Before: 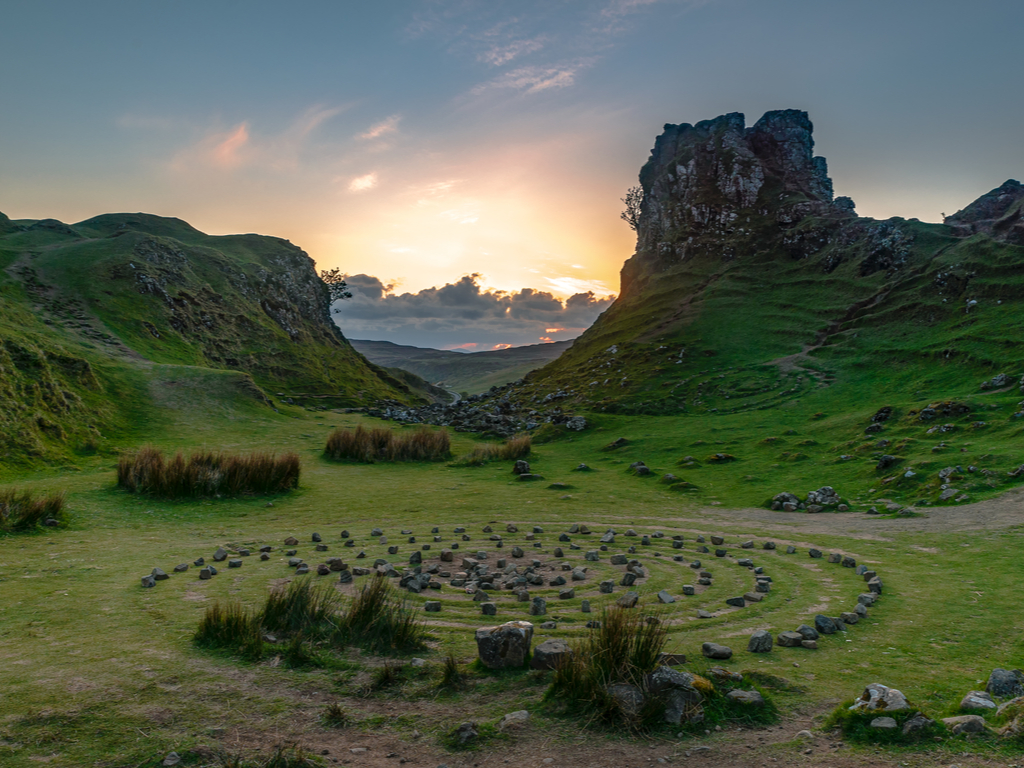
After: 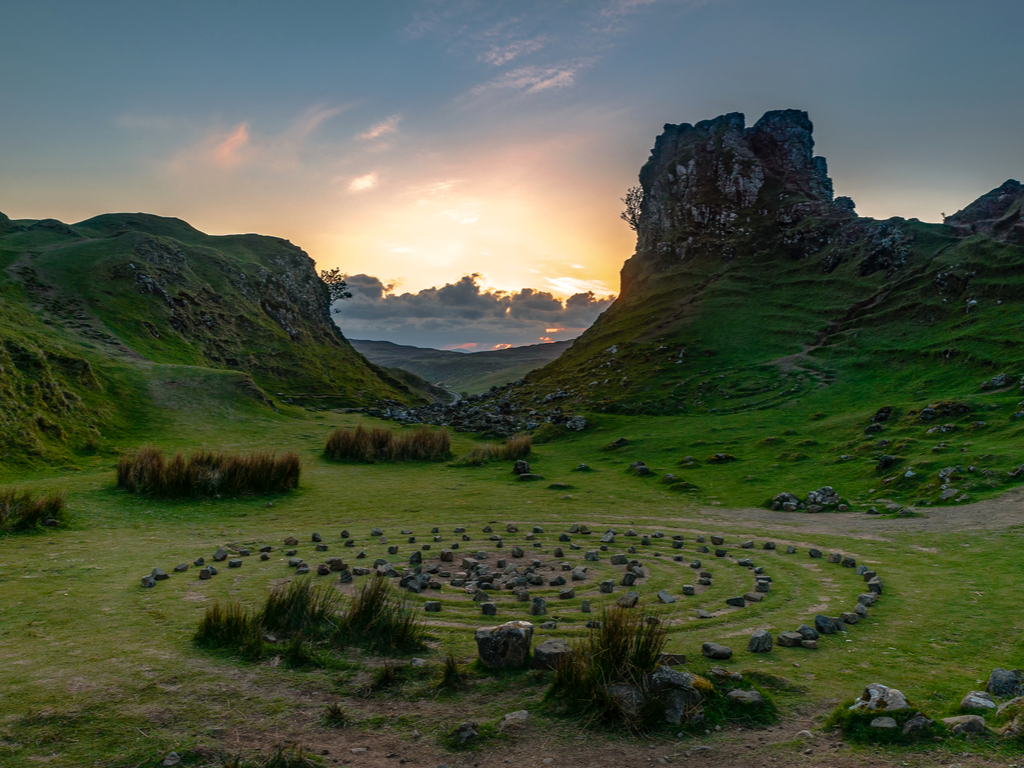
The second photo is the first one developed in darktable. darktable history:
color balance rgb: power › luminance -8.815%, perceptual saturation grading › global saturation 0.911%, global vibrance 20%
